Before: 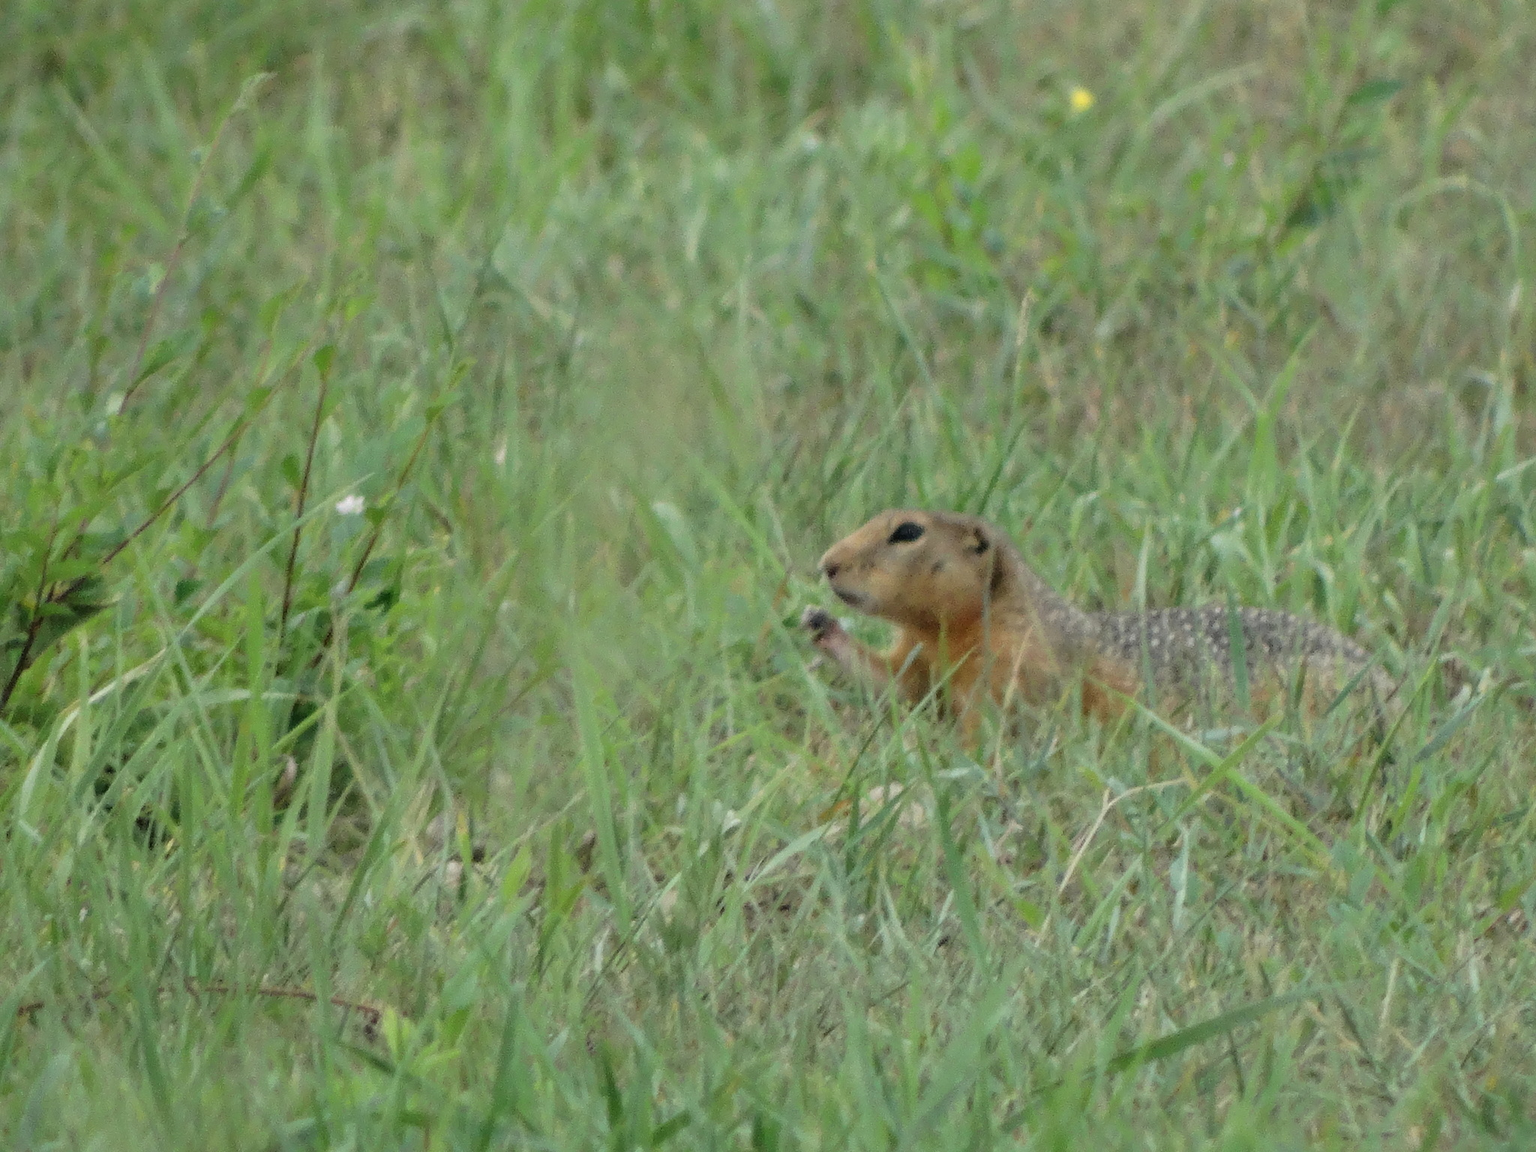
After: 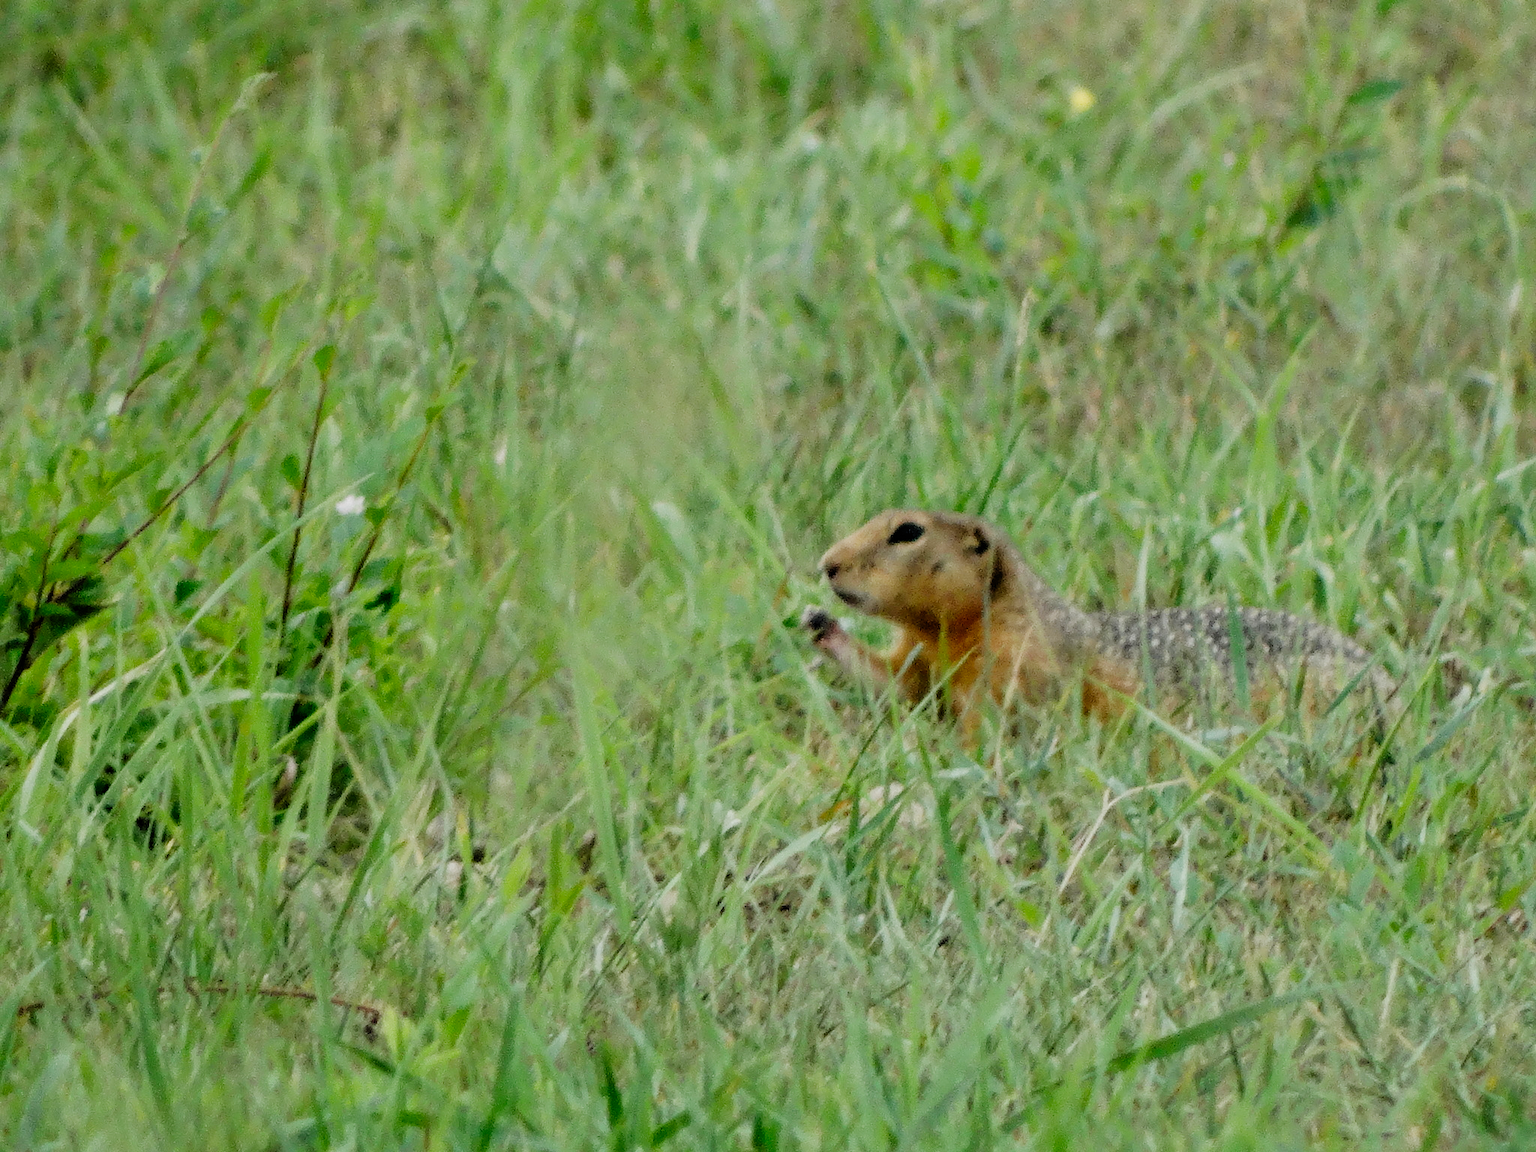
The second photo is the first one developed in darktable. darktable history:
filmic rgb: black relative exposure -5.12 EV, white relative exposure 3.98 EV, hardness 2.9, contrast 1.492, preserve chrominance no, color science v4 (2020), type of noise poissonian
